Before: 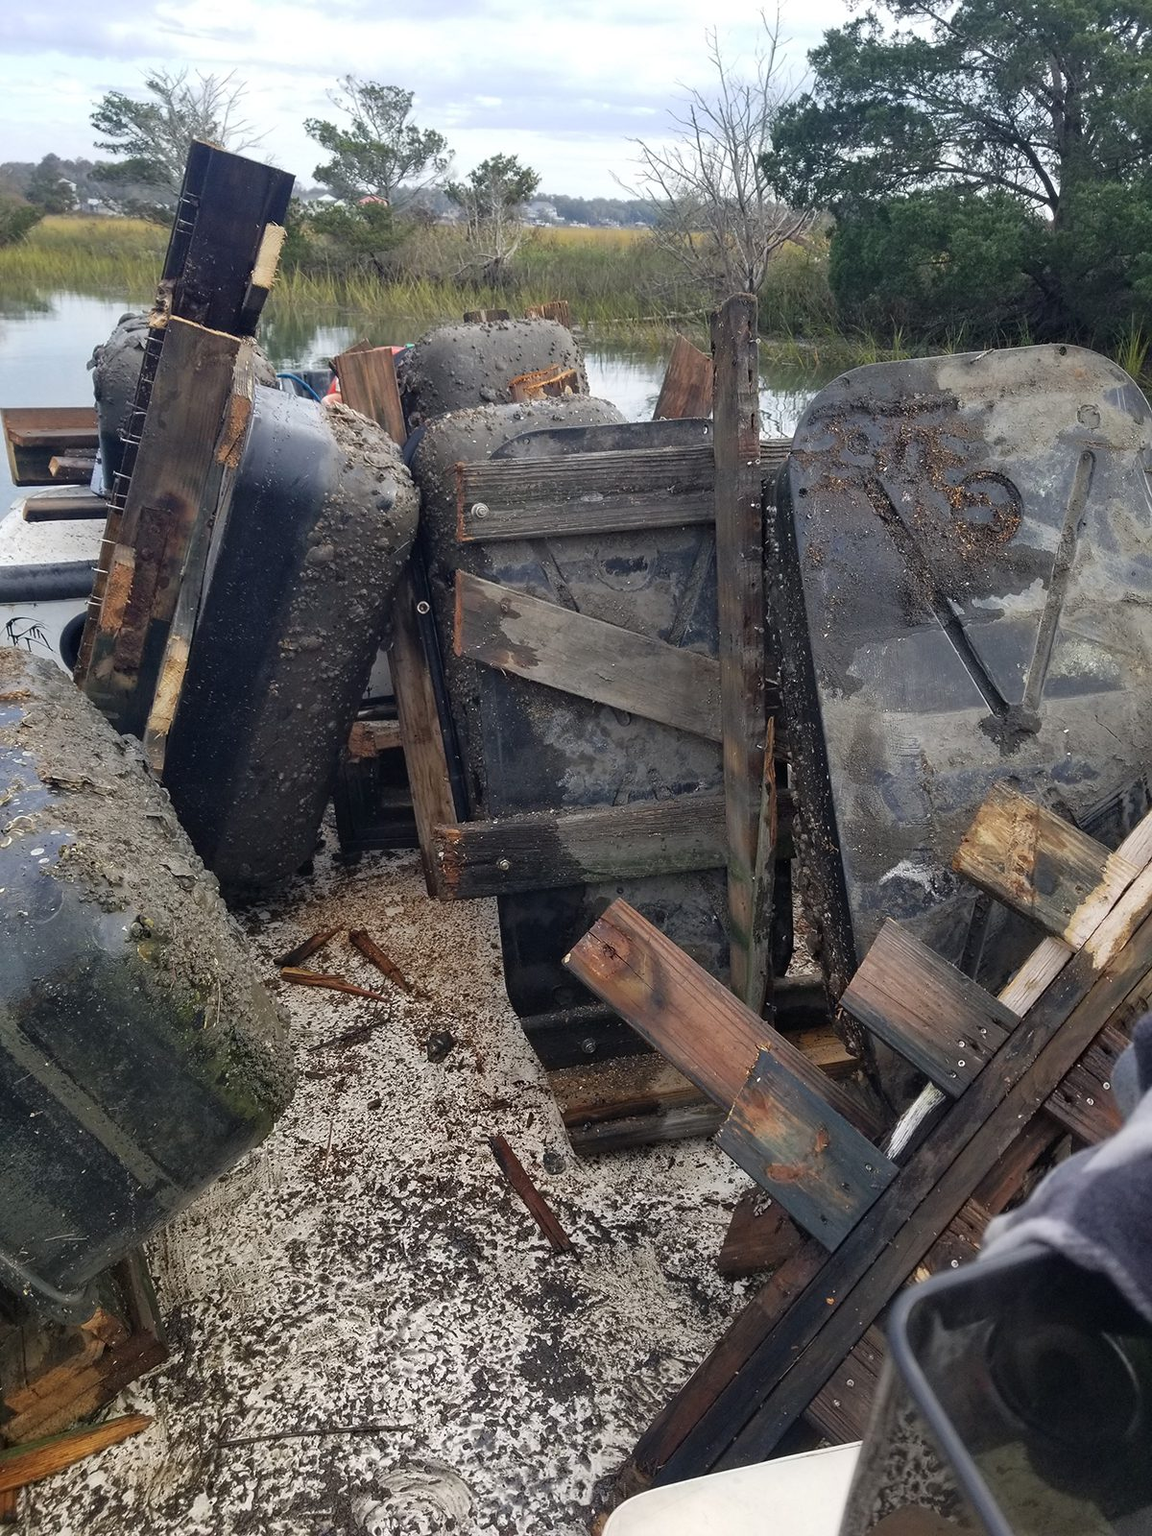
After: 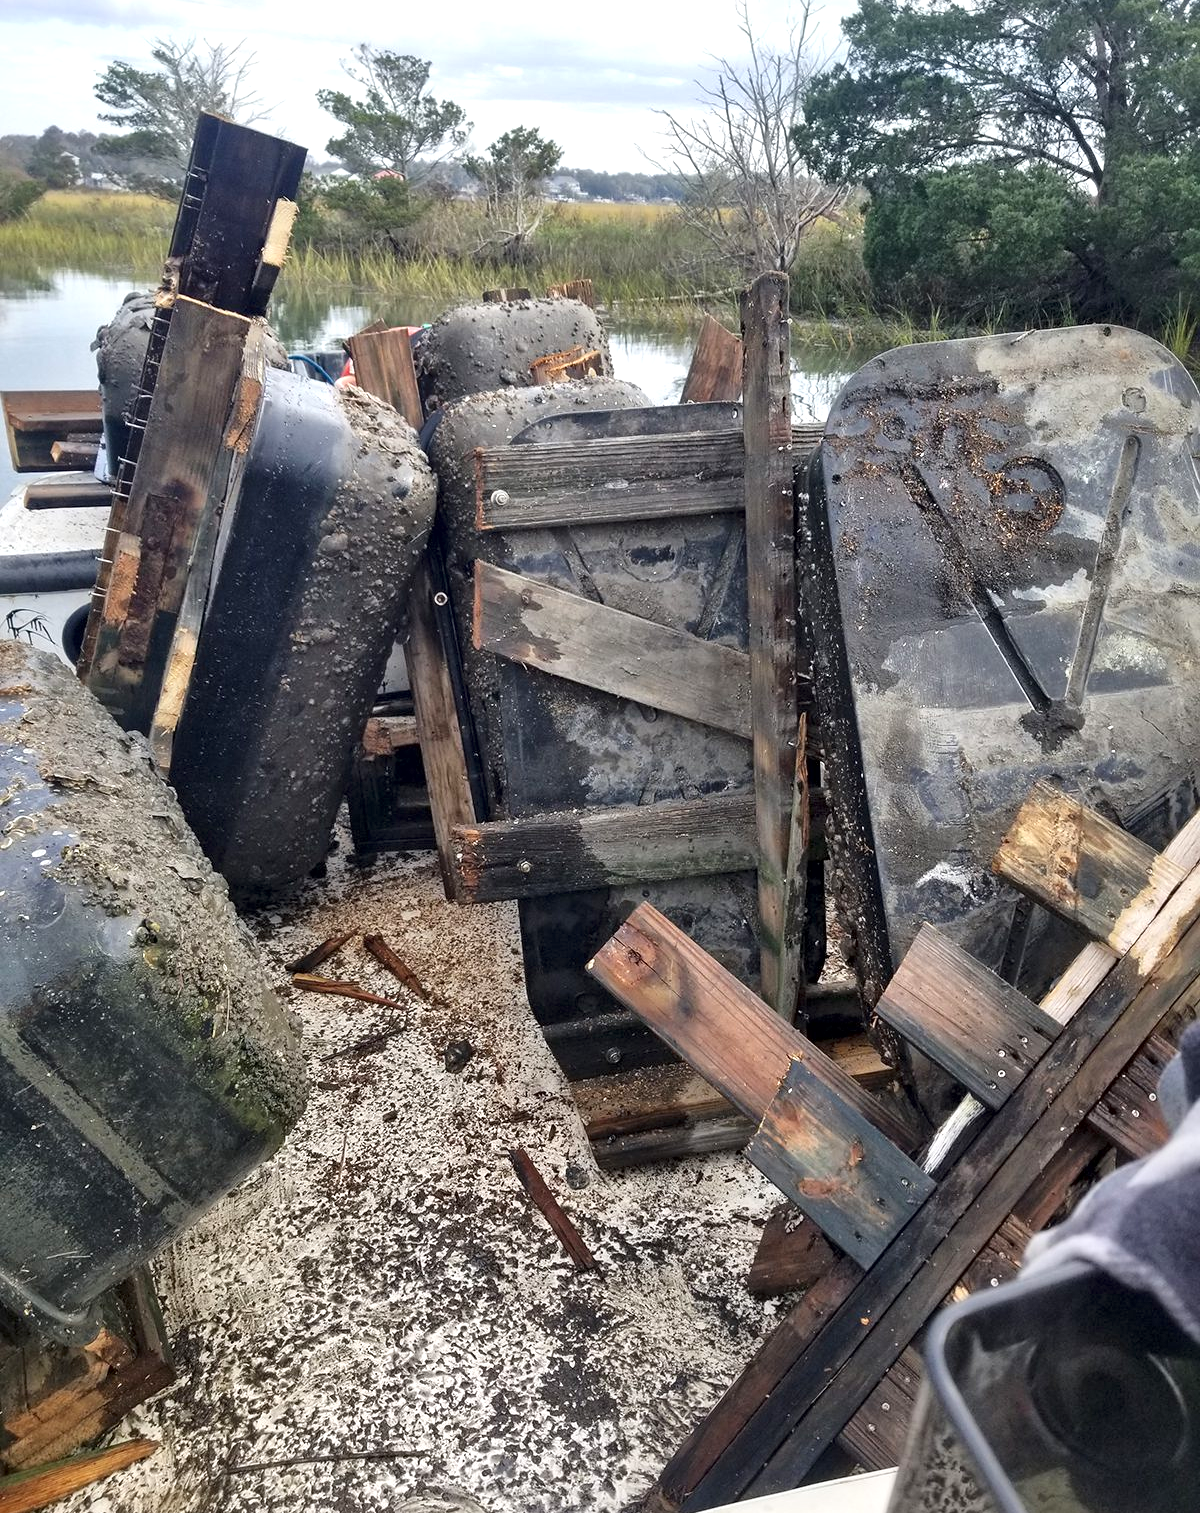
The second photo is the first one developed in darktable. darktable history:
local contrast: mode bilateral grid, contrast 25, coarseness 61, detail 152%, midtone range 0.2
exposure: black level correction 0, exposure 0.697 EV, compensate highlight preservation false
tone equalizer: -8 EV -0.002 EV, -7 EV 0.005 EV, -6 EV -0.014 EV, -5 EV 0.018 EV, -4 EV -0.012 EV, -3 EV 0.005 EV, -2 EV -0.09 EV, -1 EV -0.308 EV, +0 EV -0.568 EV, luminance estimator HSV value / RGB max
crop and rotate: top 2.149%, bottom 3.244%
